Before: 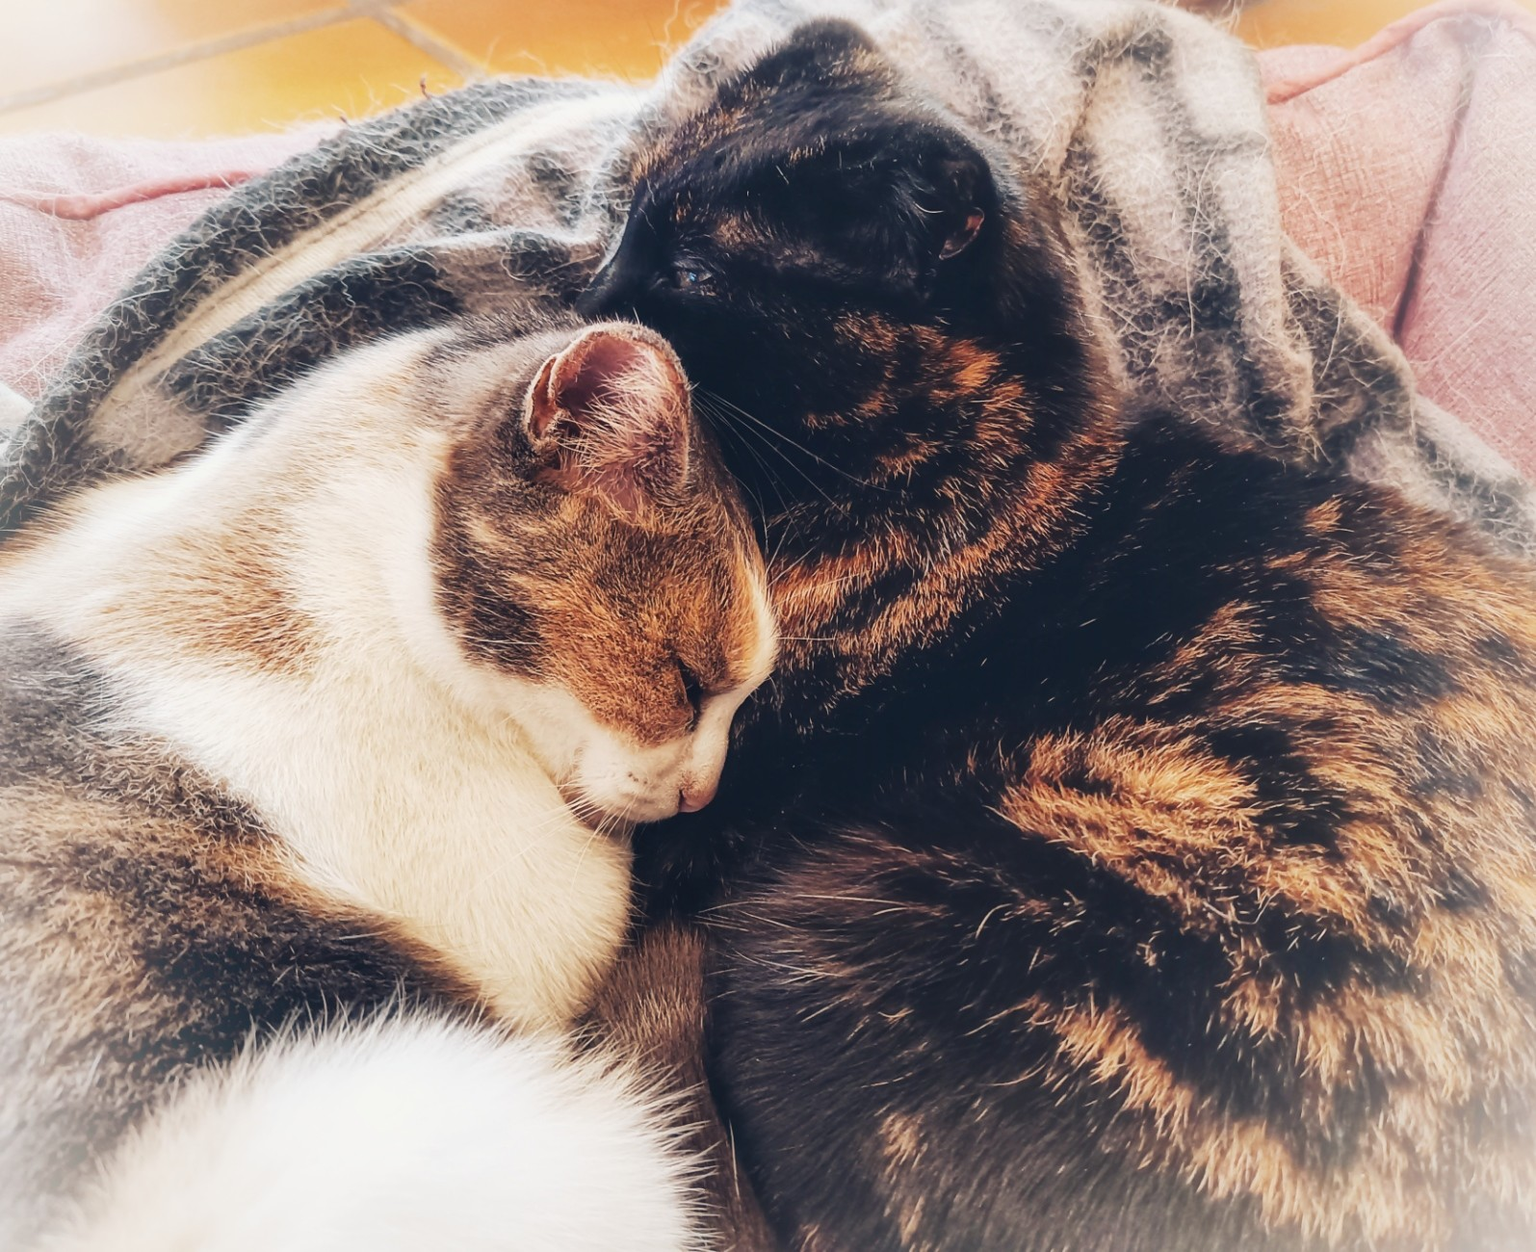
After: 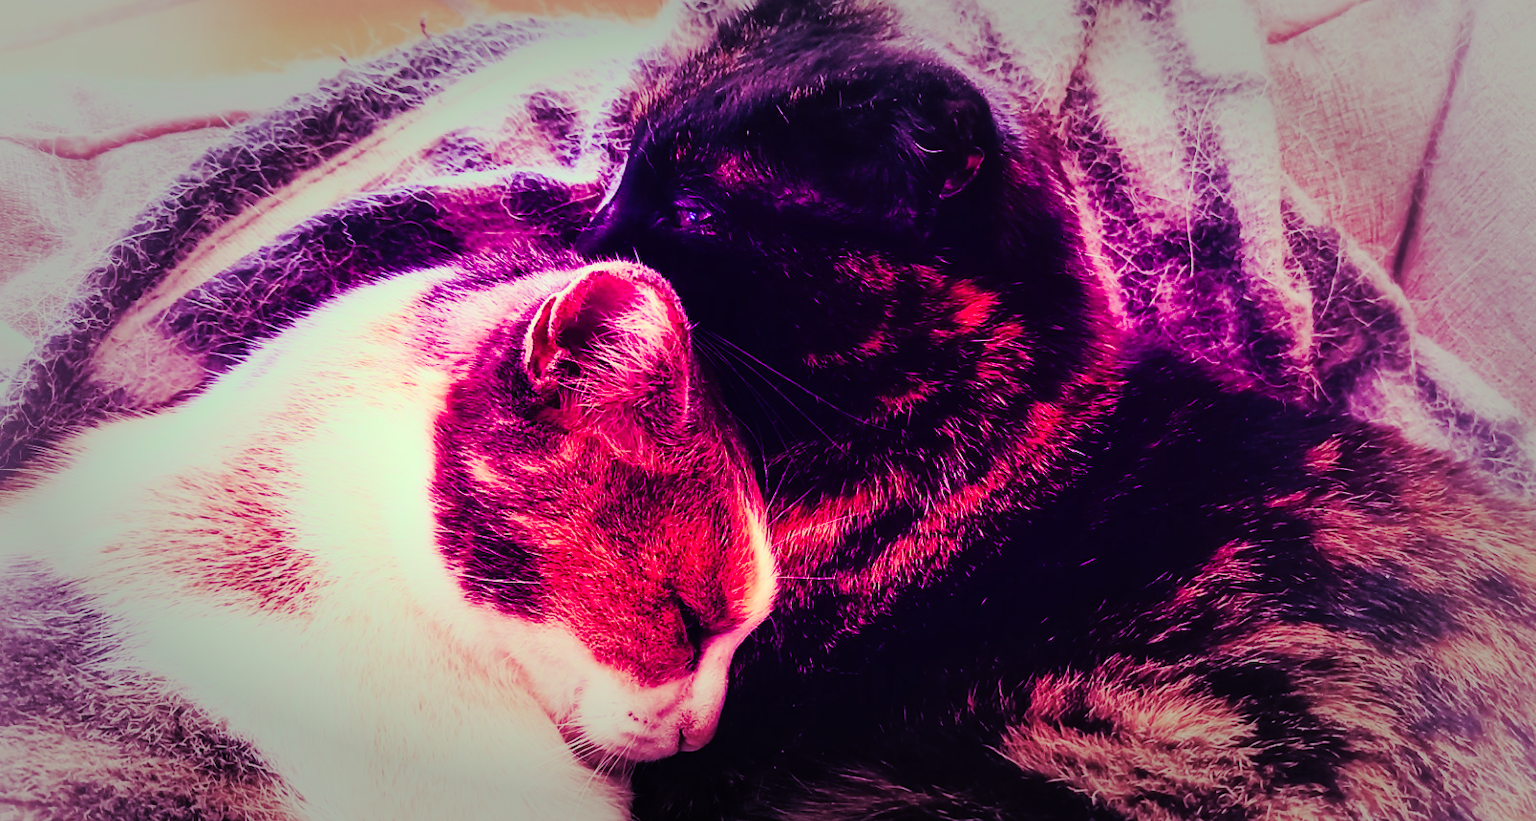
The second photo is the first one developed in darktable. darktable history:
color balance: mode lift, gamma, gain (sRGB), lift [1, 1, 0.101, 1]
contrast brightness saturation: contrast 0.2, brightness 0.2, saturation 0.8
color zones: curves: ch0 [(0.068, 0.464) (0.25, 0.5) (0.48, 0.508) (0.75, 0.536) (0.886, 0.476) (0.967, 0.456)]; ch1 [(0.066, 0.456) (0.25, 0.5) (0.616, 0.508) (0.746, 0.56) (0.934, 0.444)]
filmic rgb: black relative exposure -7.65 EV, white relative exposure 4.56 EV, hardness 3.61
rotate and perspective: crop left 0, crop top 0
vignetting: fall-off start 48.41%, automatic ratio true, width/height ratio 1.29, unbound false
tone equalizer: -8 EV -0.75 EV, -7 EV -0.7 EV, -6 EV -0.6 EV, -5 EV -0.4 EV, -3 EV 0.4 EV, -2 EV 0.6 EV, -1 EV 0.7 EV, +0 EV 0.75 EV, edges refinement/feathering 500, mask exposure compensation -1.57 EV, preserve details no
crop and rotate: top 4.848%, bottom 29.503%
